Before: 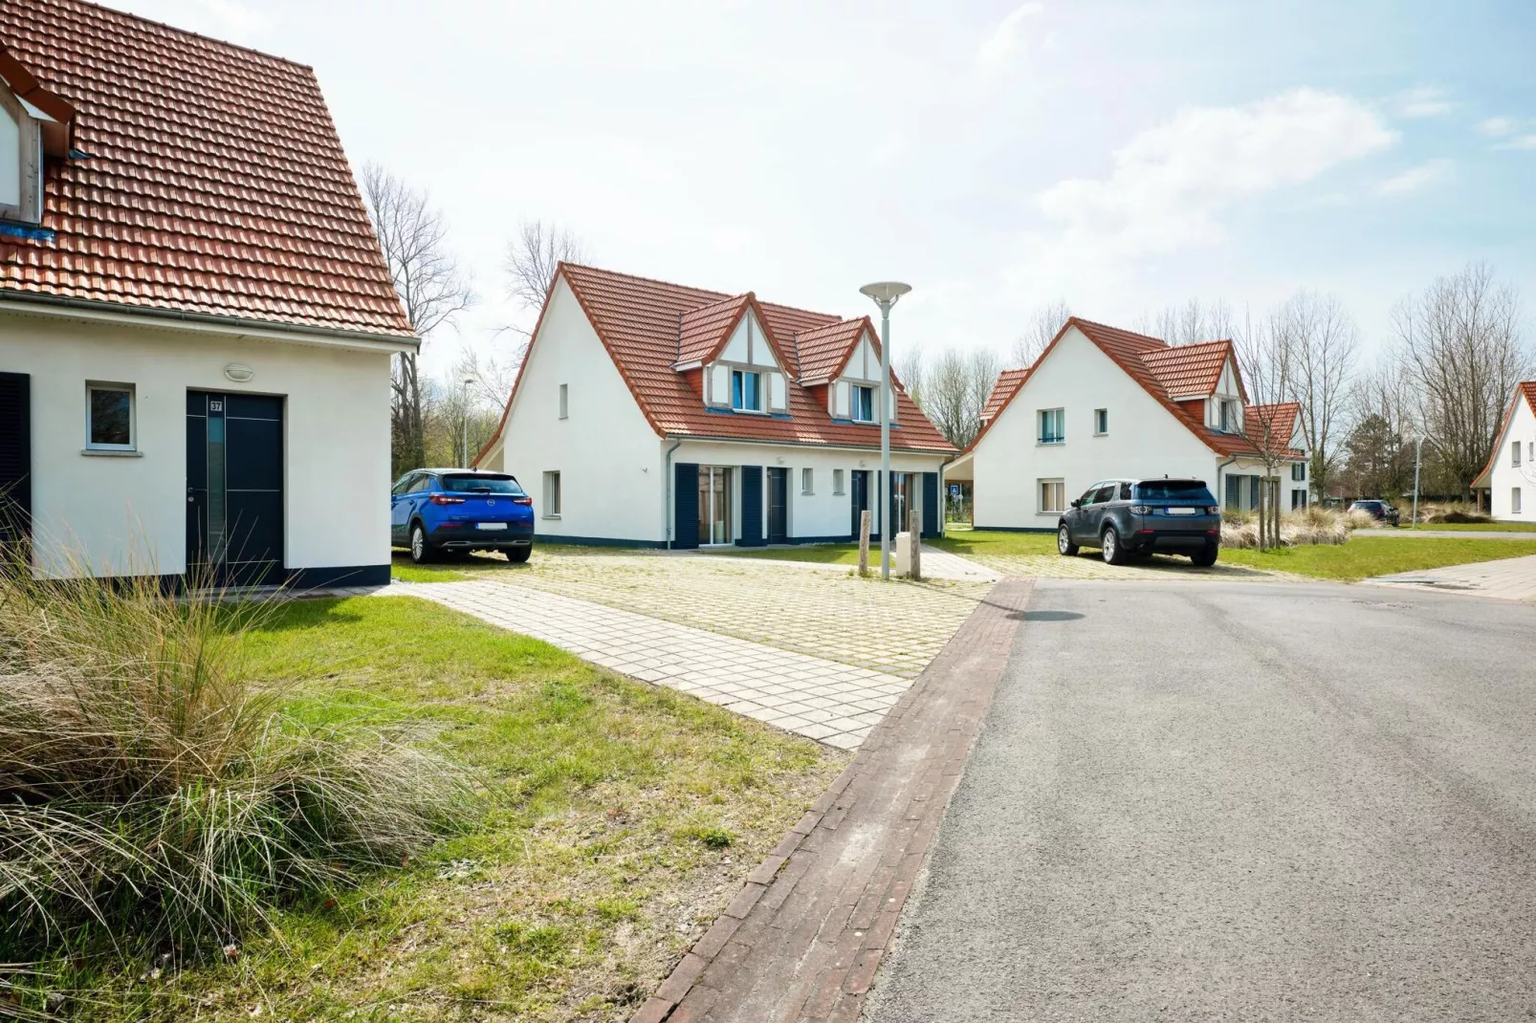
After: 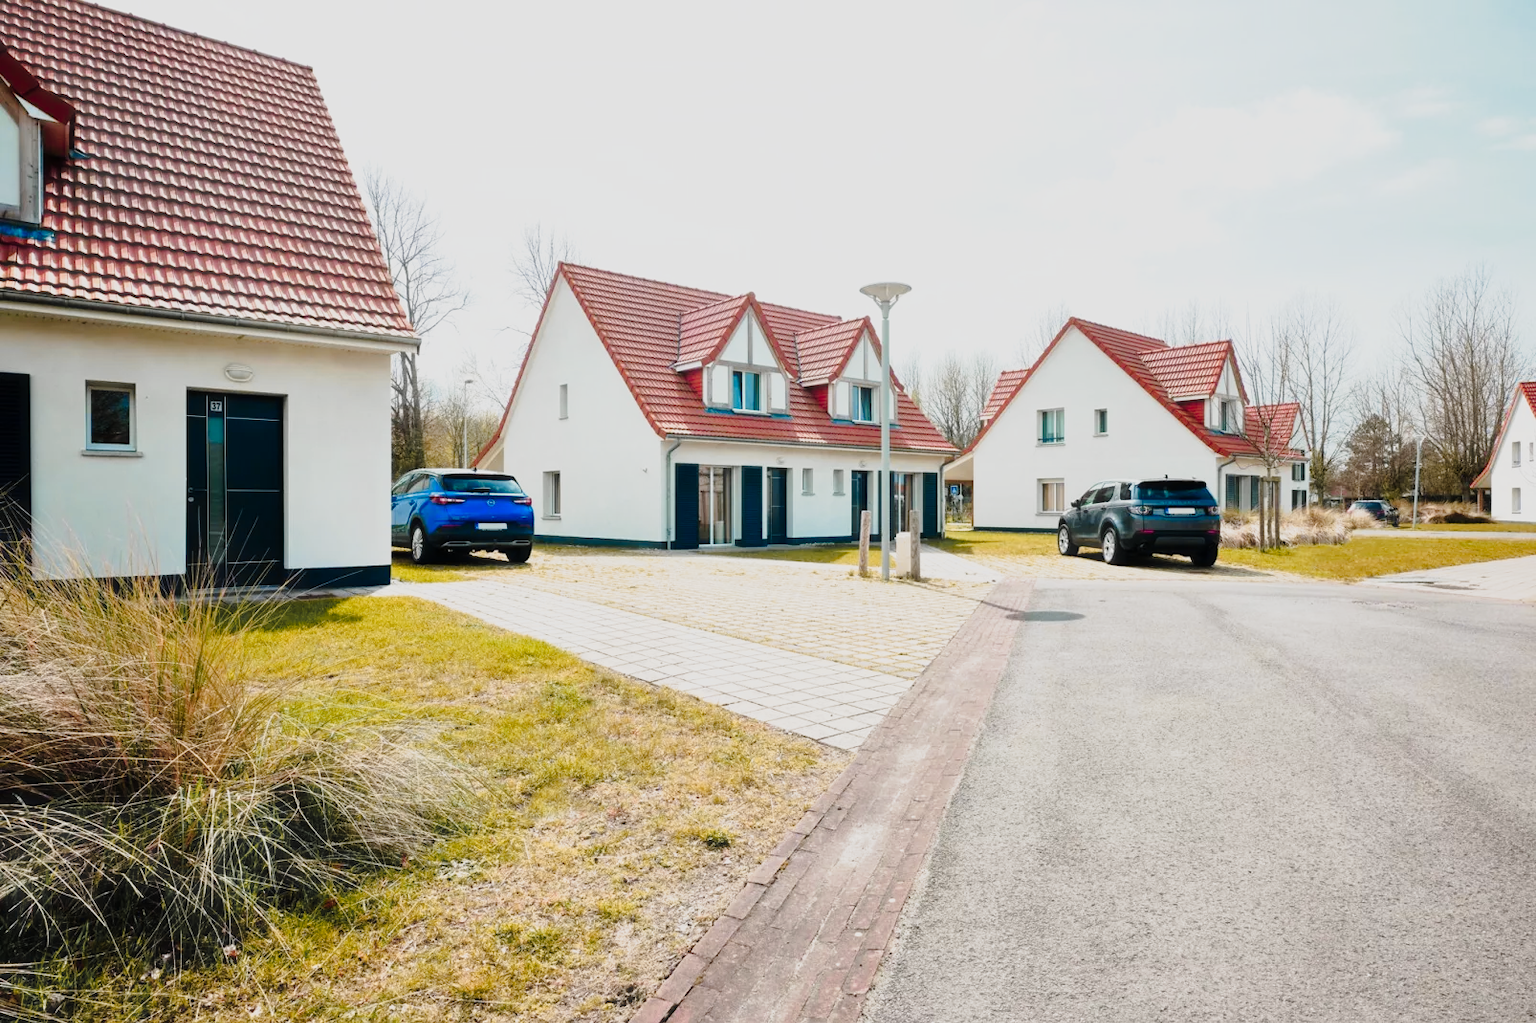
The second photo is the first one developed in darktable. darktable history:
color zones: curves: ch1 [(0.29, 0.492) (0.373, 0.185) (0.509, 0.481)]; ch2 [(0.25, 0.462) (0.749, 0.457)], process mode strong
haze removal: strength -0.06, compatibility mode true, adaptive false
tone curve: curves: ch0 [(0.003, 0.003) (0.104, 0.069) (0.236, 0.218) (0.401, 0.443) (0.495, 0.55) (0.625, 0.67) (0.819, 0.841) (0.96, 0.899)]; ch1 [(0, 0) (0.161, 0.092) (0.37, 0.302) (0.424, 0.402) (0.45, 0.466) (0.495, 0.506) (0.573, 0.571) (0.638, 0.641) (0.751, 0.741) (1, 1)]; ch2 [(0, 0) (0.352, 0.403) (0.466, 0.443) (0.524, 0.501) (0.56, 0.556) (1, 1)], preserve colors none
color balance rgb: power › hue 308.35°, perceptual saturation grading › global saturation 1.04%, perceptual saturation grading › highlights -2.572%, perceptual saturation grading › mid-tones 4.374%, perceptual saturation grading › shadows 7.433%
